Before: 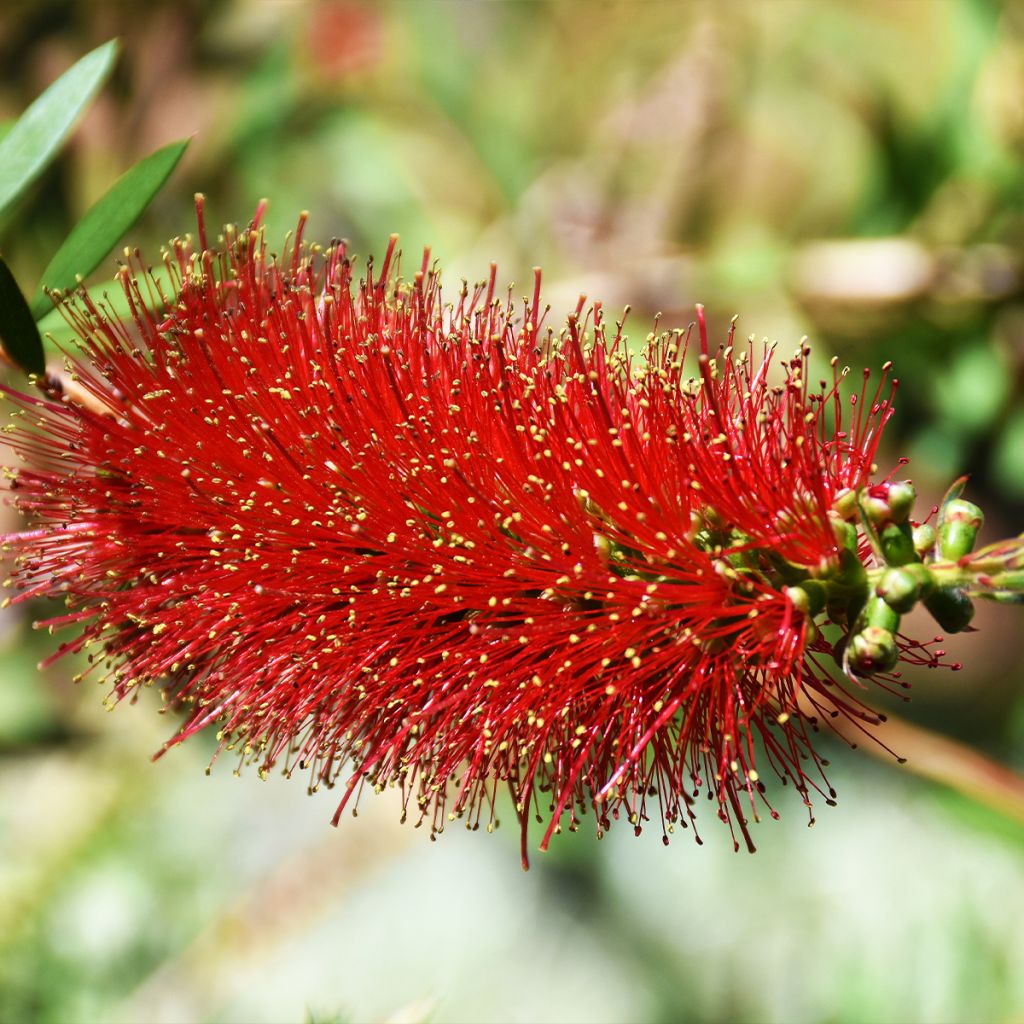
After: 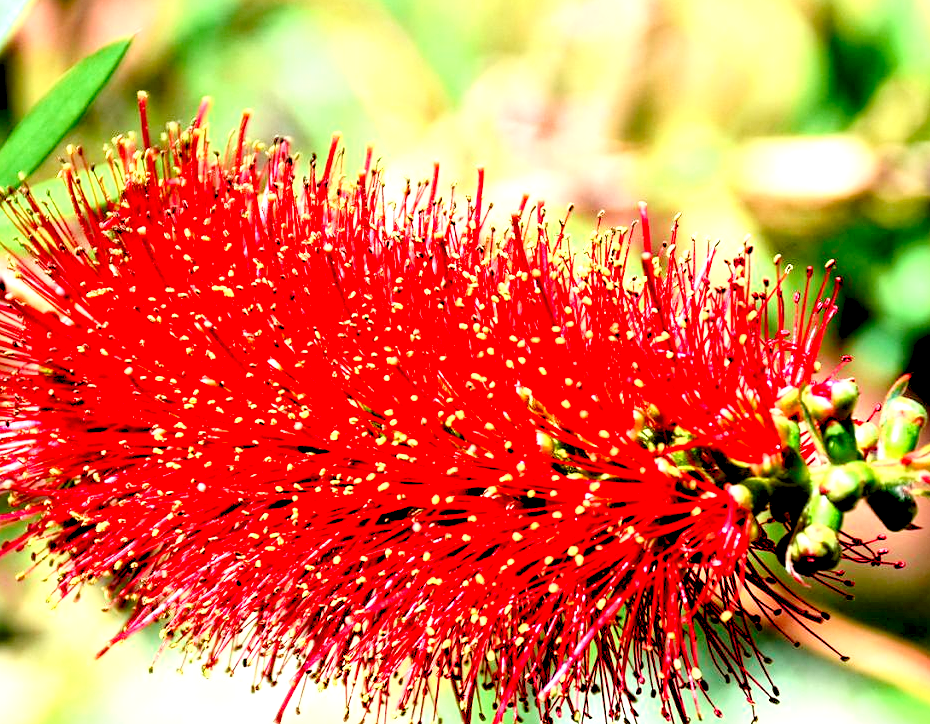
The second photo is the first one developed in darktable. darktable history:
crop: left 5.66%, top 10%, right 3.496%, bottom 19.226%
contrast equalizer: octaves 7, y [[0.502, 0.505, 0.512, 0.529, 0.564, 0.588], [0.5 ×6], [0.502, 0.505, 0.512, 0.529, 0.564, 0.588], [0, 0.001, 0.001, 0.004, 0.008, 0.011], [0, 0.001, 0.001, 0.004, 0.008, 0.011]]
tone curve: curves: ch0 [(0, 0) (0.059, 0.027) (0.178, 0.105) (0.292, 0.233) (0.485, 0.472) (0.837, 0.887) (1, 0.983)]; ch1 [(0, 0) (0.23, 0.166) (0.34, 0.298) (0.371, 0.334) (0.435, 0.413) (0.477, 0.469) (0.499, 0.498) (0.534, 0.551) (0.56, 0.585) (0.754, 0.801) (1, 1)]; ch2 [(0, 0) (0.431, 0.414) (0.498, 0.503) (0.524, 0.531) (0.568, 0.567) (0.6, 0.597) (0.65, 0.651) (0.752, 0.764) (1, 1)], color space Lab, independent channels
levels: levels [0.044, 0.416, 0.908]
exposure: black level correction 0.012, exposure 0.696 EV, compensate highlight preservation false
